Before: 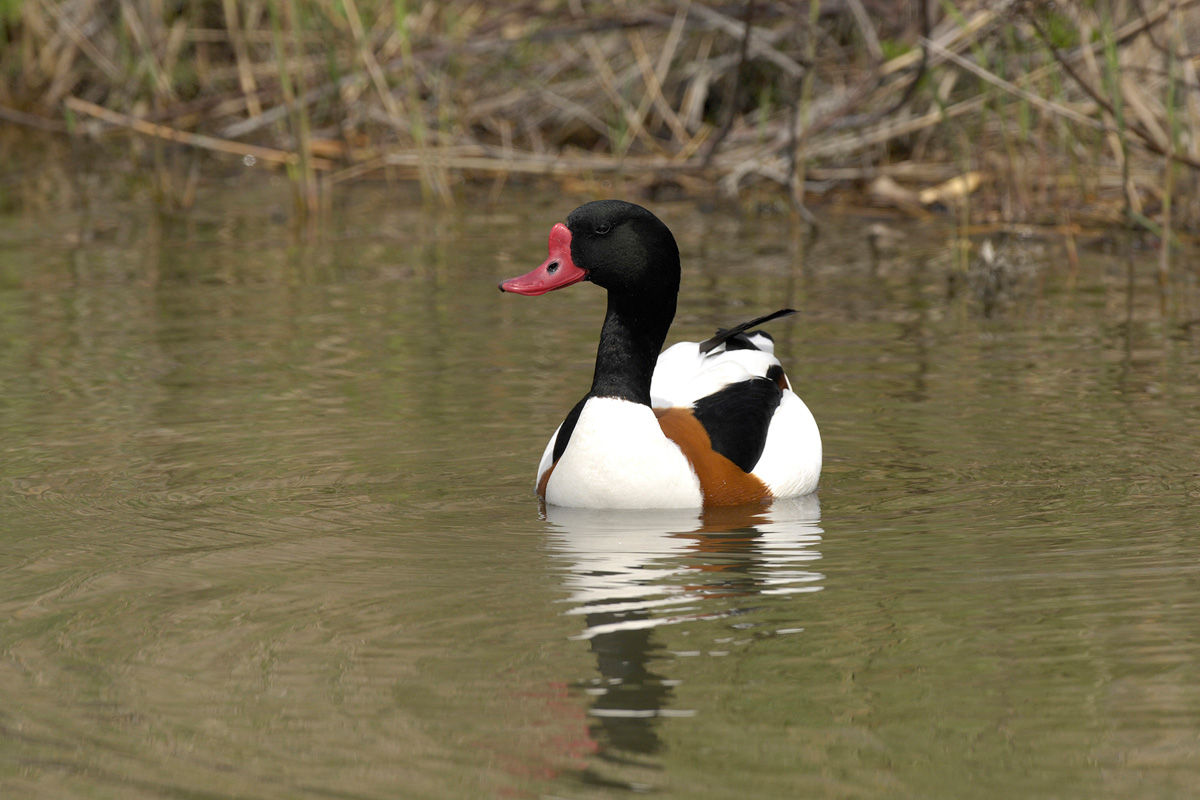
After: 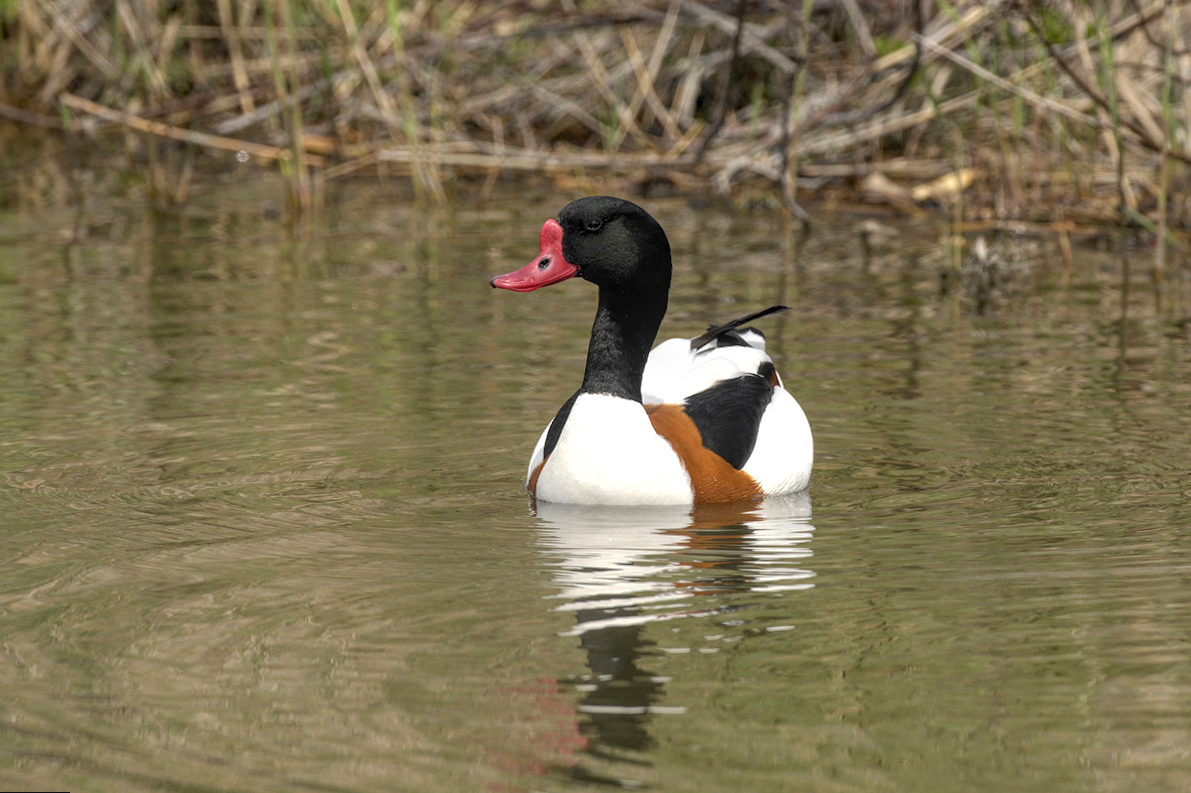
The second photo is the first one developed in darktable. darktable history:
local contrast: highlights 74%, shadows 55%, detail 176%, midtone range 0.207
exposure: exposure 0.2 EV, compensate highlight preservation false
rotate and perspective: rotation 0.192°, lens shift (horizontal) -0.015, crop left 0.005, crop right 0.996, crop top 0.006, crop bottom 0.99
